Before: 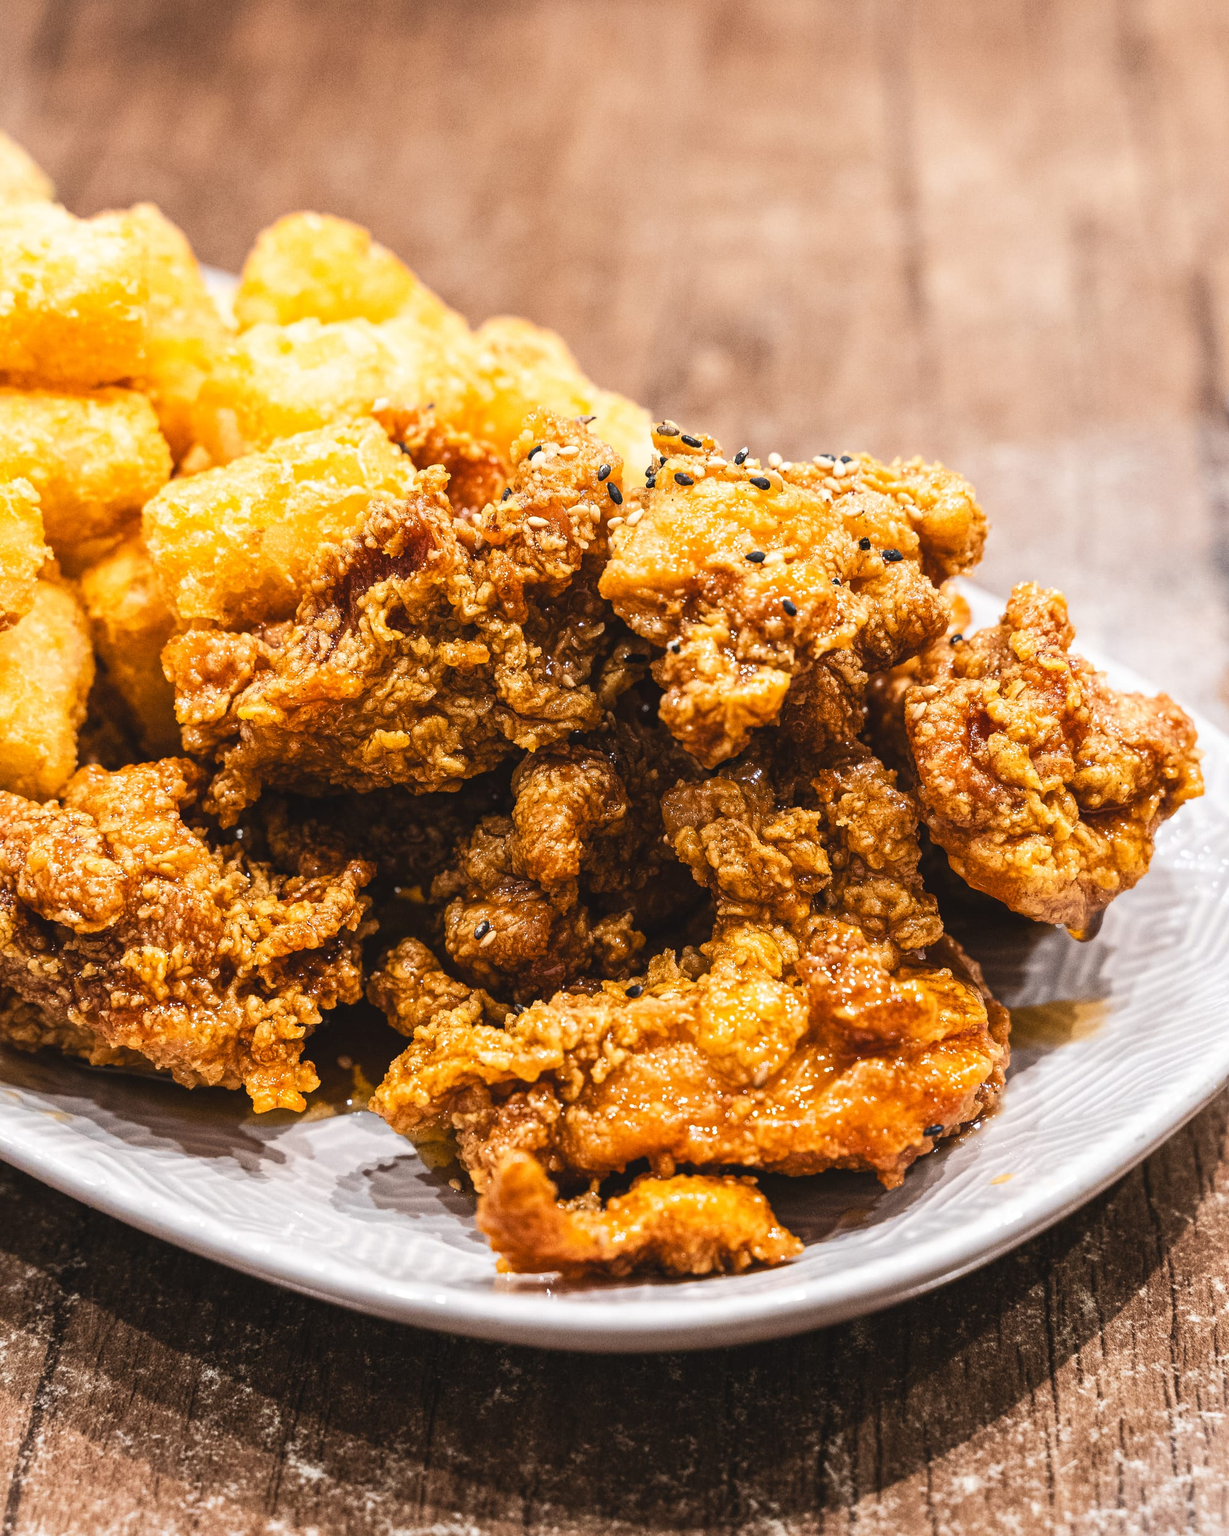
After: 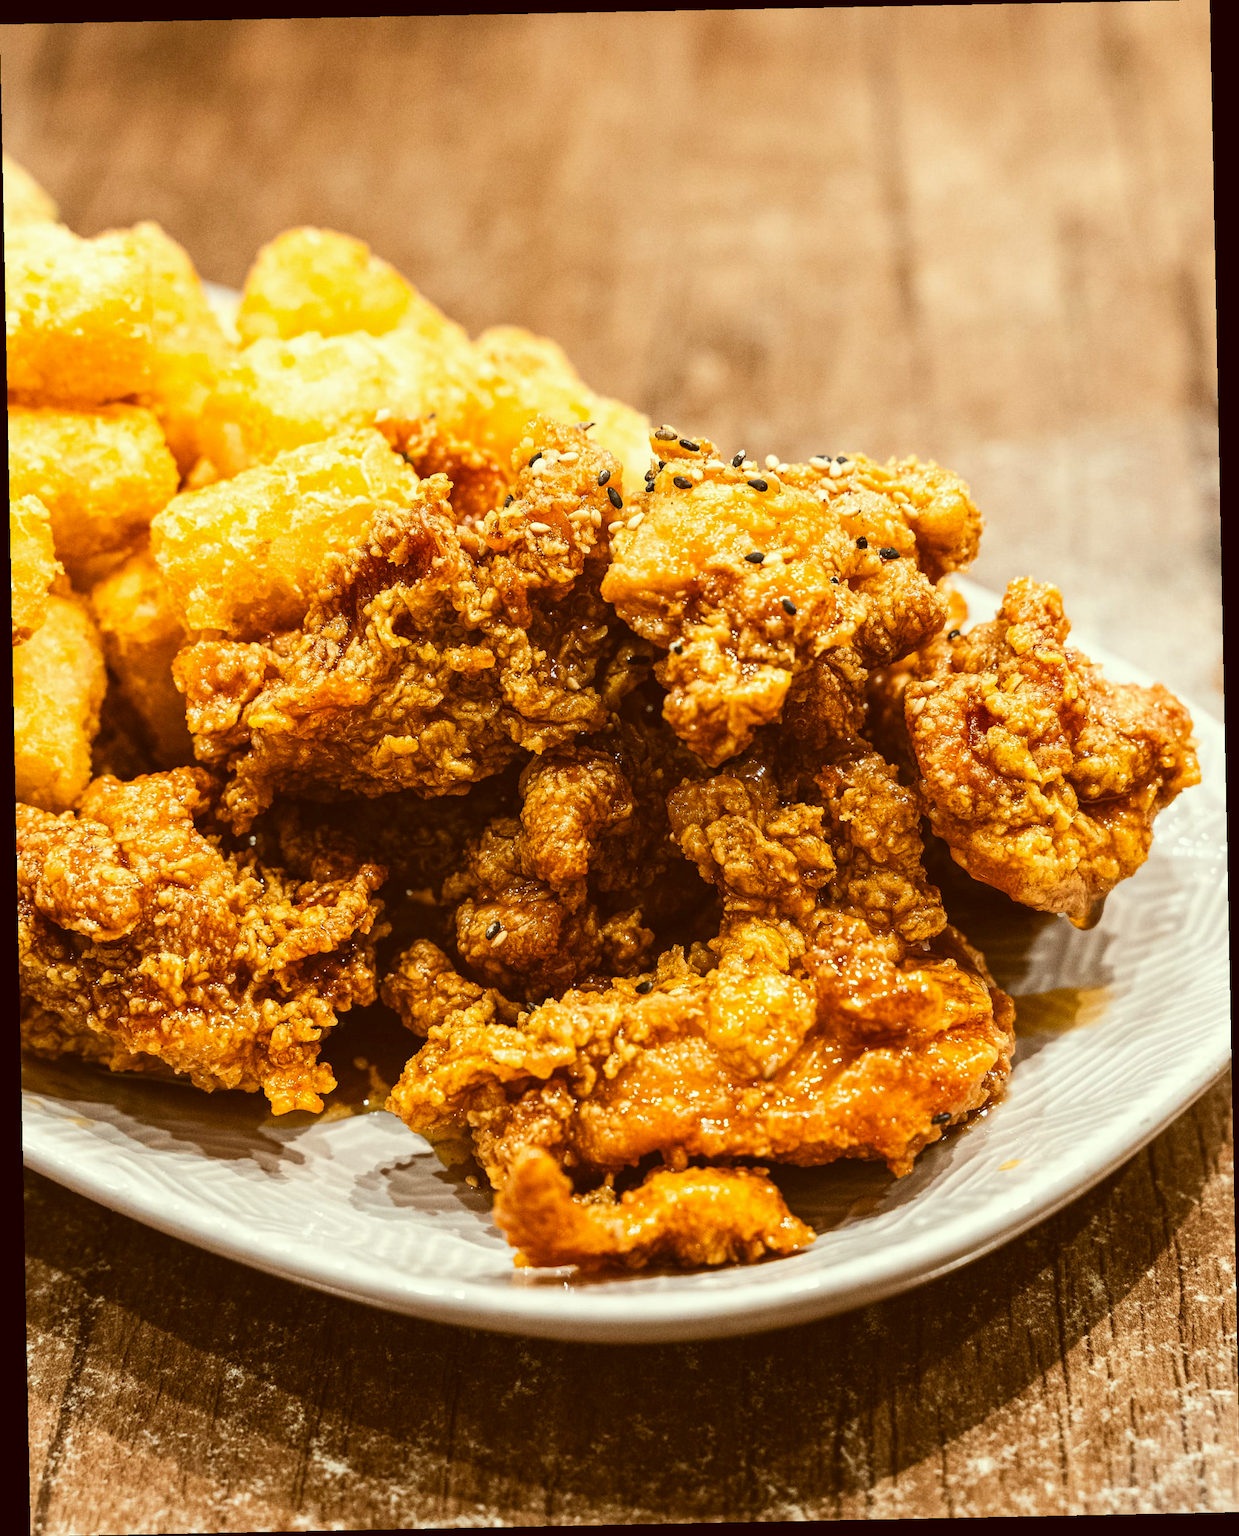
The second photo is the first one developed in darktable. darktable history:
color correction: highlights a* -5.3, highlights b* 9.8, shadows a* 9.8, shadows b* 24.26
rotate and perspective: rotation -1.17°, automatic cropping off
